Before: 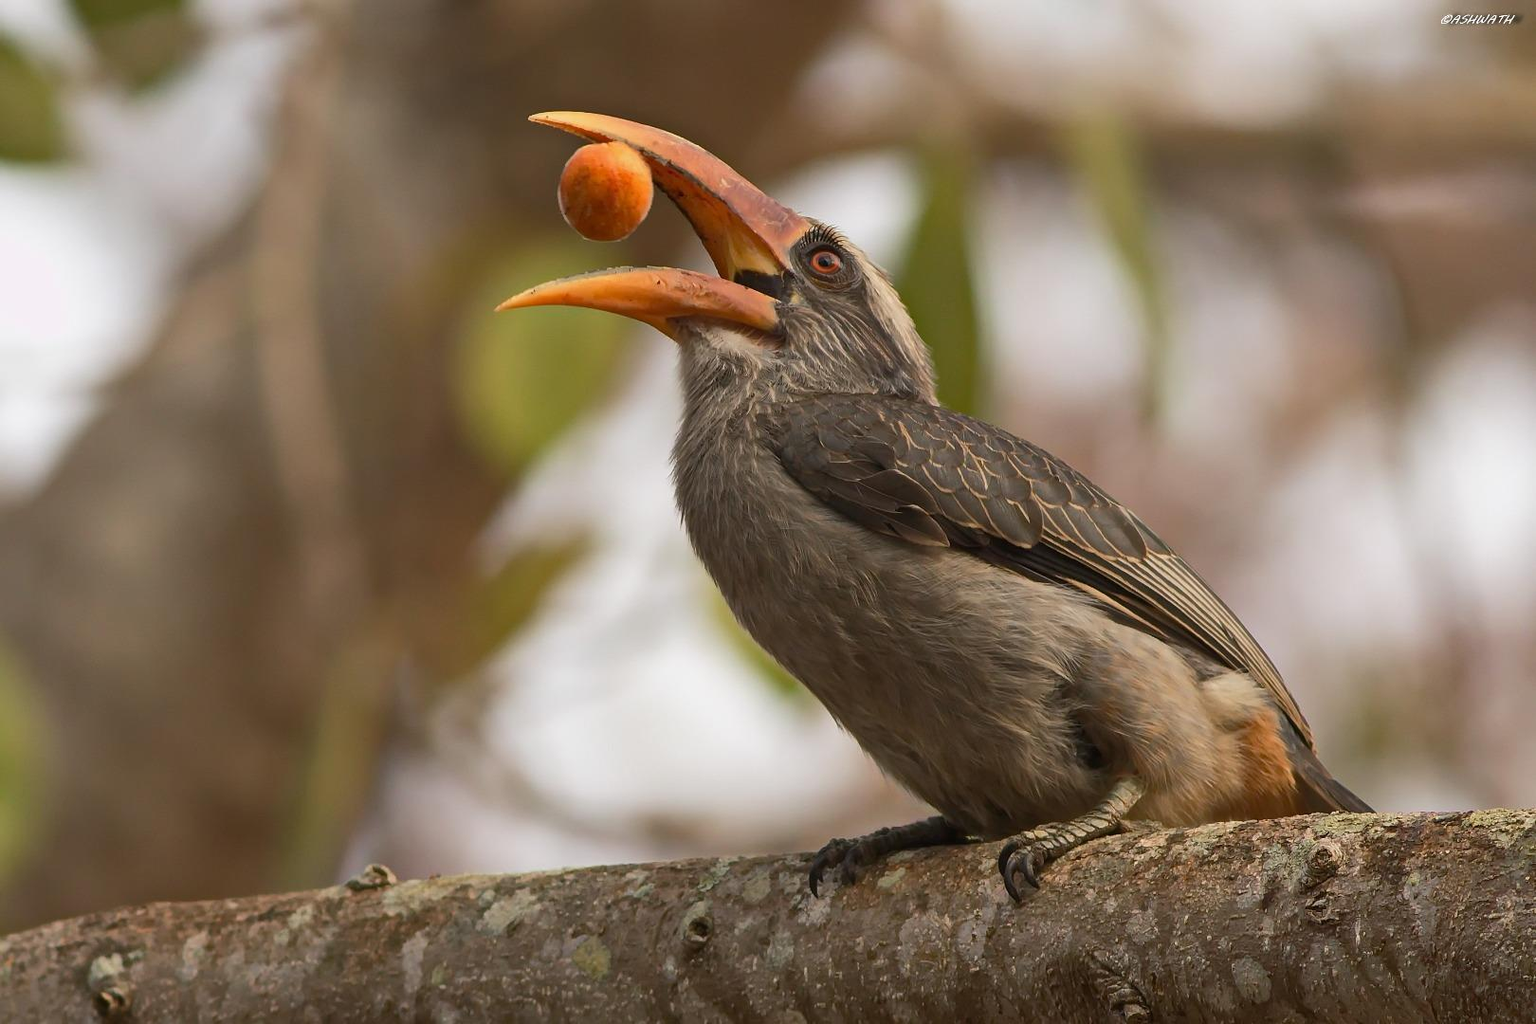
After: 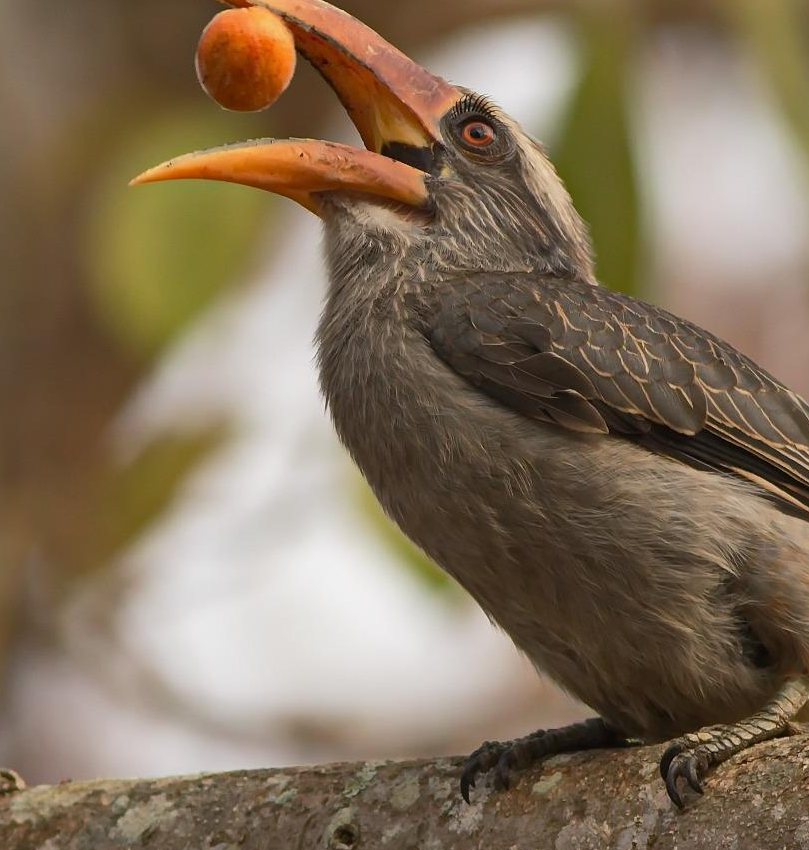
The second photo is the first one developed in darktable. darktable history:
crop and rotate: angle 0.015°, left 24.256%, top 13.234%, right 25.779%, bottom 7.99%
